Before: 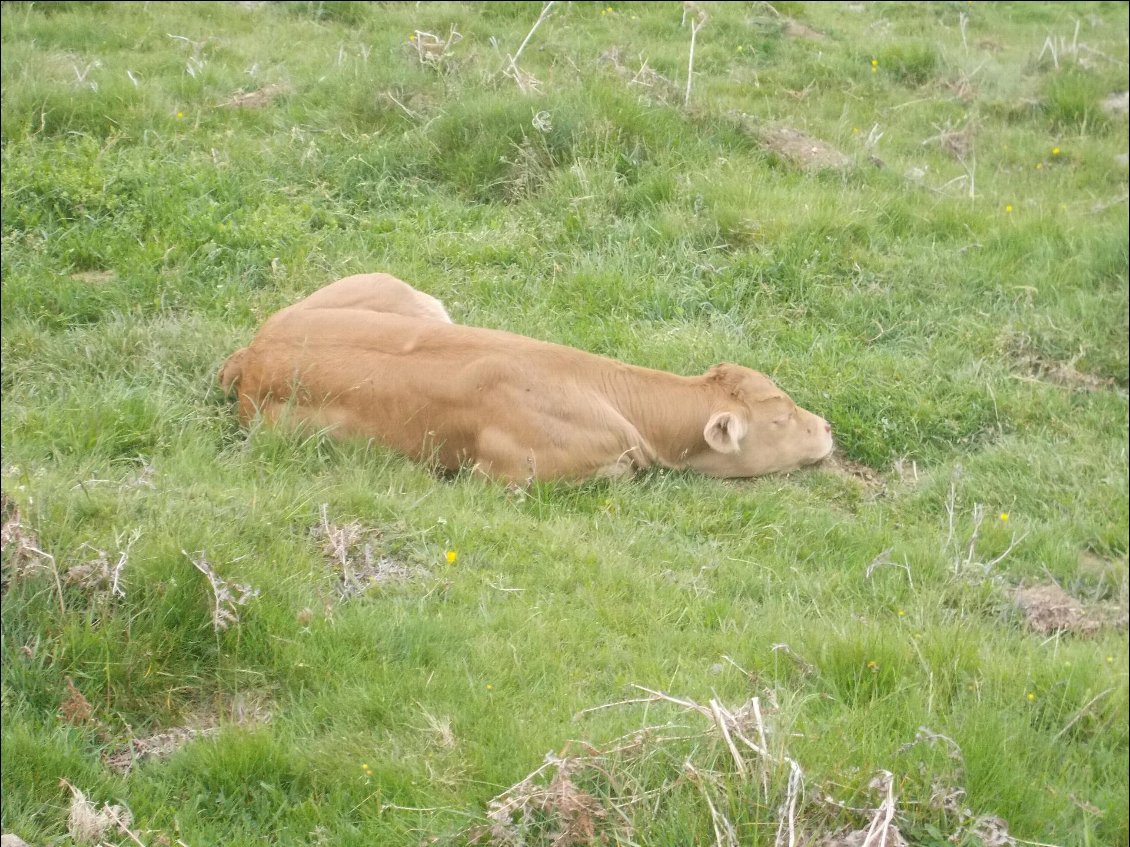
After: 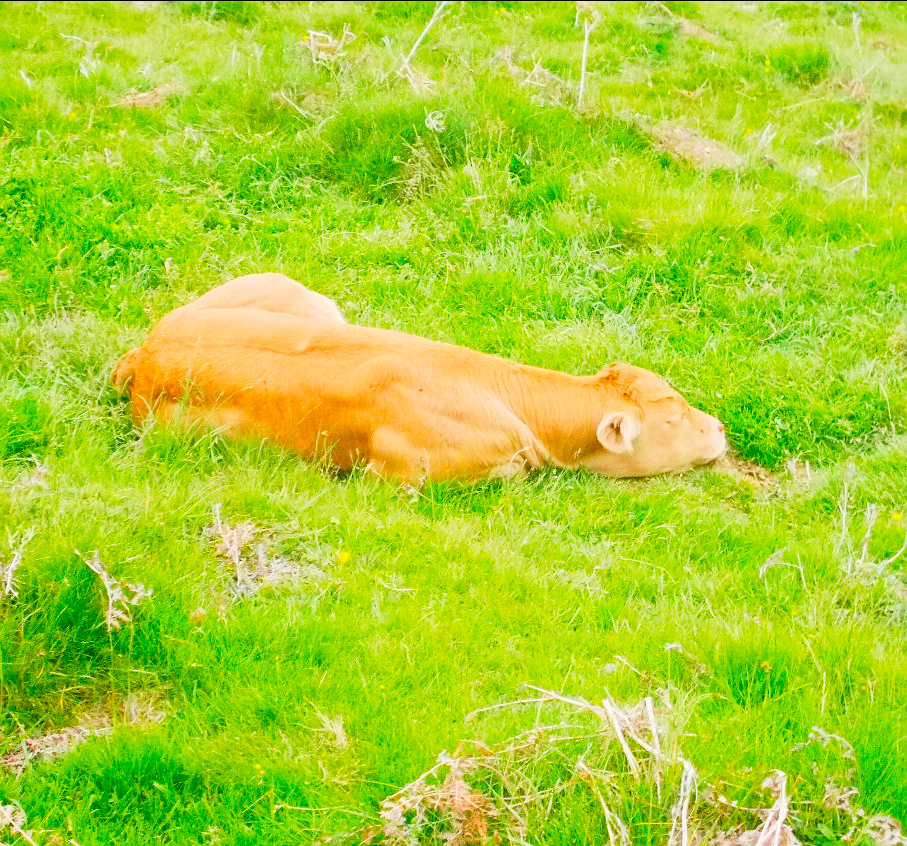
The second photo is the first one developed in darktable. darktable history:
crop and rotate: left 9.495%, right 10.197%
color balance rgb: power › hue 314.23°, perceptual saturation grading › global saturation 8.604%, perceptual brilliance grading › global brilliance -1.588%, perceptual brilliance grading › highlights -1.538%, perceptual brilliance grading › mid-tones -0.642%, perceptual brilliance grading › shadows -1.378%
sharpen: amount 0.216
tone curve: curves: ch0 [(0, 0) (0.003, 0.011) (0.011, 0.014) (0.025, 0.023) (0.044, 0.035) (0.069, 0.047) (0.1, 0.065) (0.136, 0.098) (0.177, 0.139) (0.224, 0.214) (0.277, 0.306) (0.335, 0.392) (0.399, 0.484) (0.468, 0.584) (0.543, 0.68) (0.623, 0.772) (0.709, 0.847) (0.801, 0.905) (0.898, 0.951) (1, 1)], preserve colors none
color correction: highlights b* -0.009, saturation 2.16
